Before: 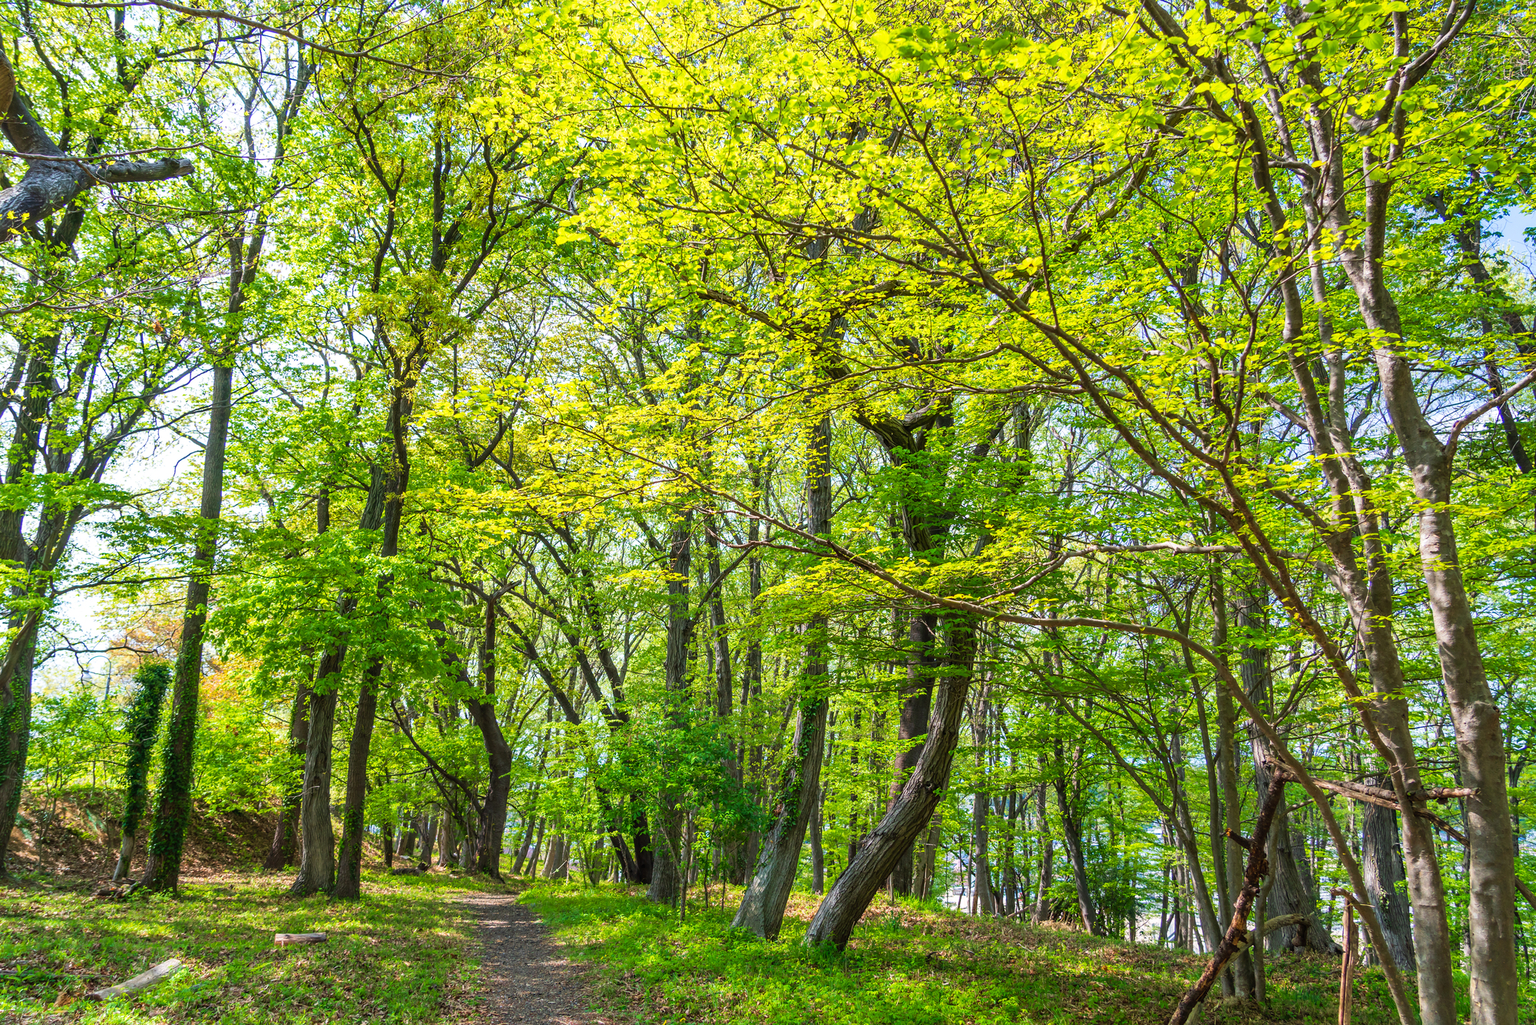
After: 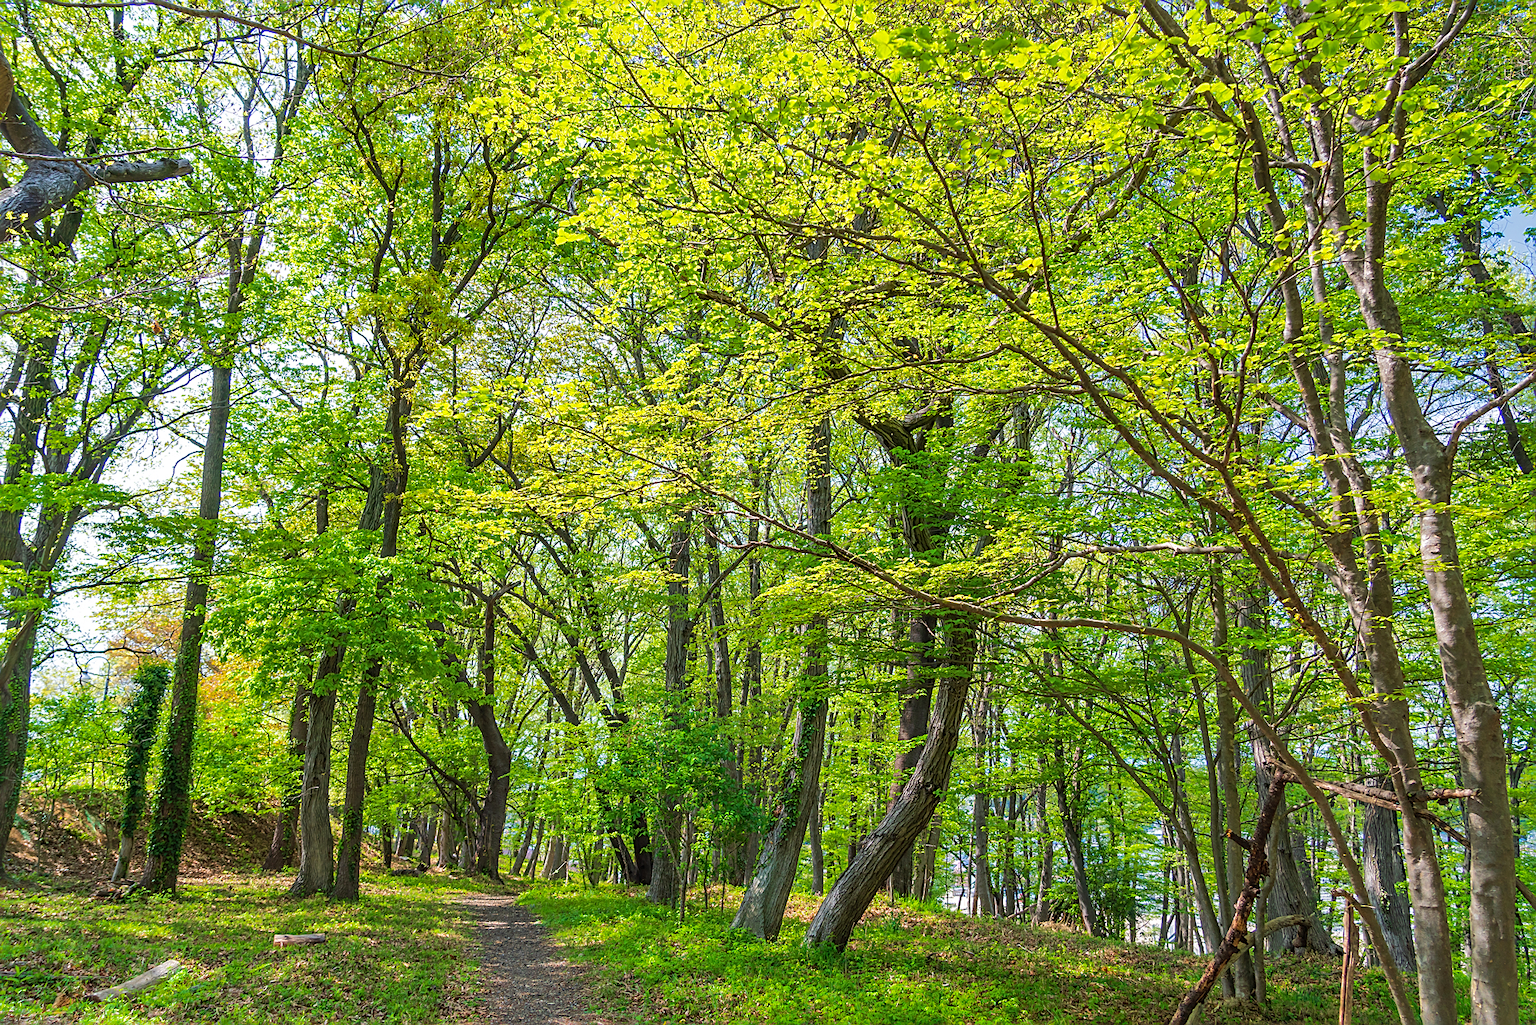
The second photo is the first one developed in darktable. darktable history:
shadows and highlights: shadows 40, highlights -60
sharpen: on, module defaults
crop and rotate: left 0.126%
